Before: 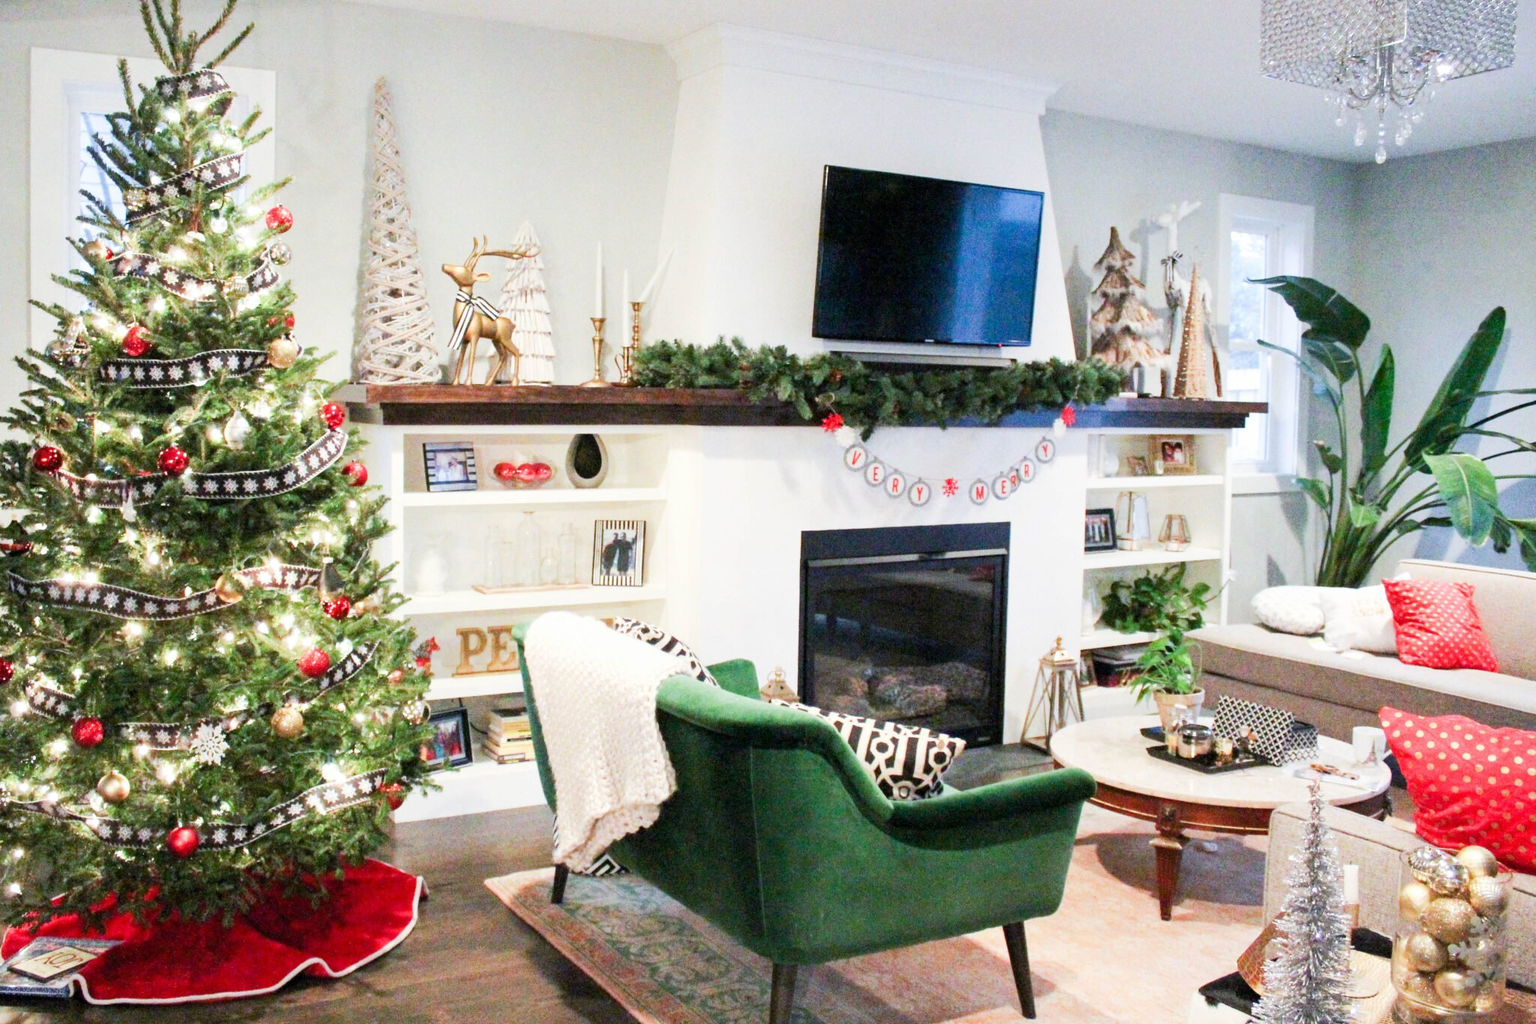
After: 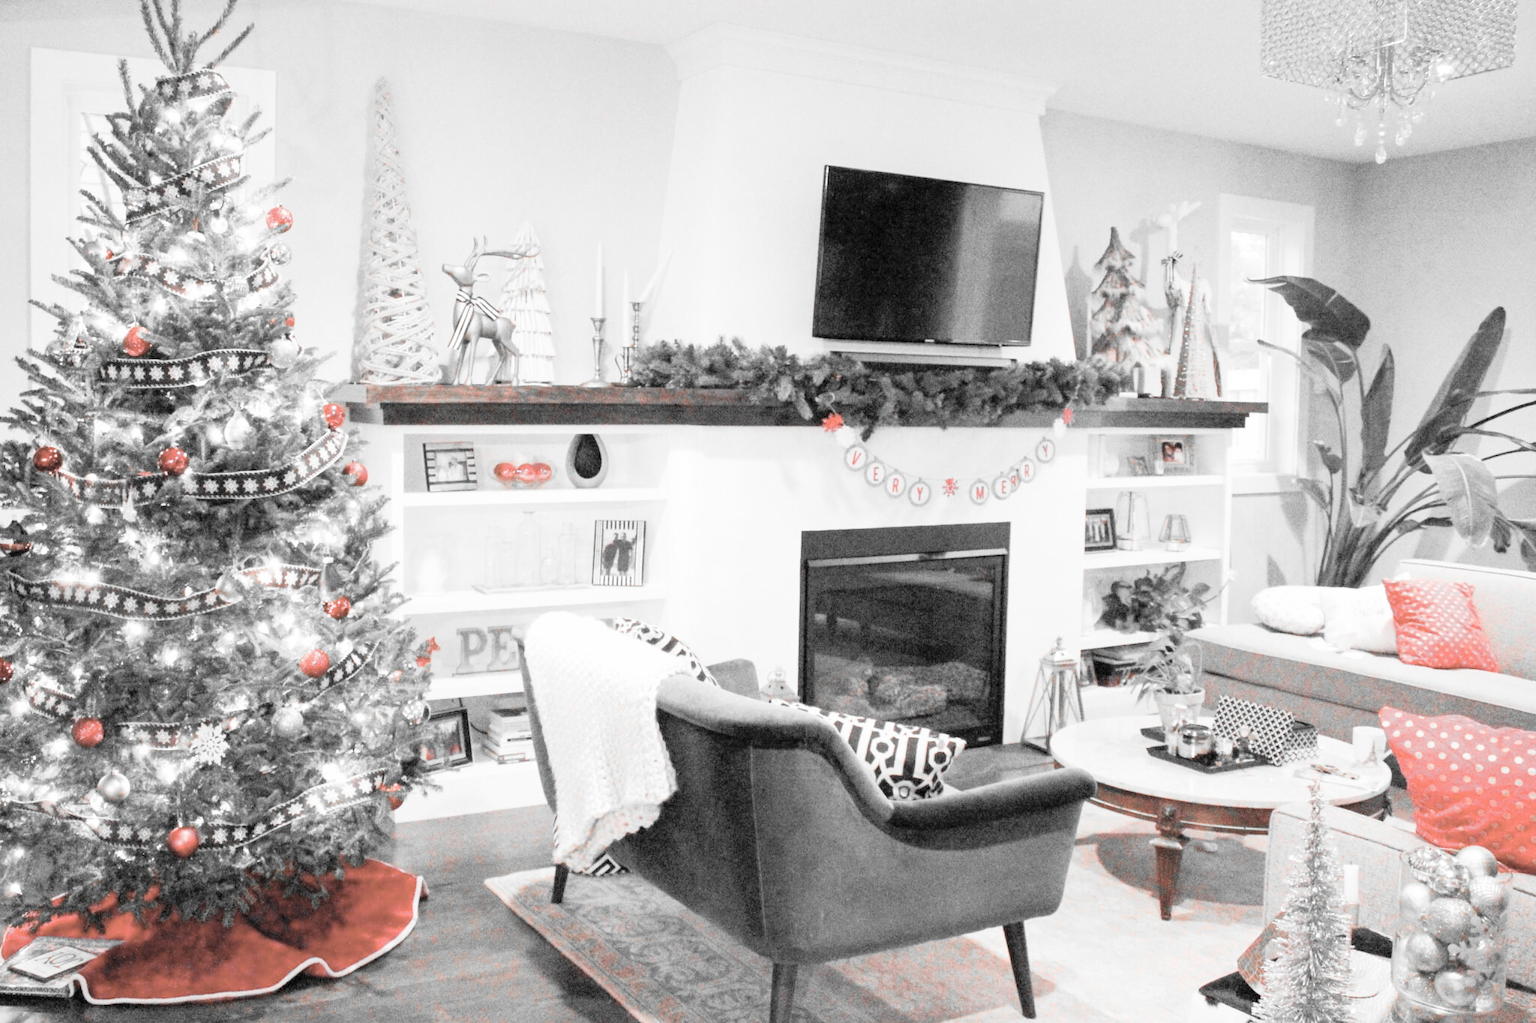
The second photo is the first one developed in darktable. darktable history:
global tonemap: drago (0.7, 100)
color zones: curves: ch1 [(0, 0.006) (0.094, 0.285) (0.171, 0.001) (0.429, 0.001) (0.571, 0.003) (0.714, 0.004) (0.857, 0.004) (1, 0.006)]
